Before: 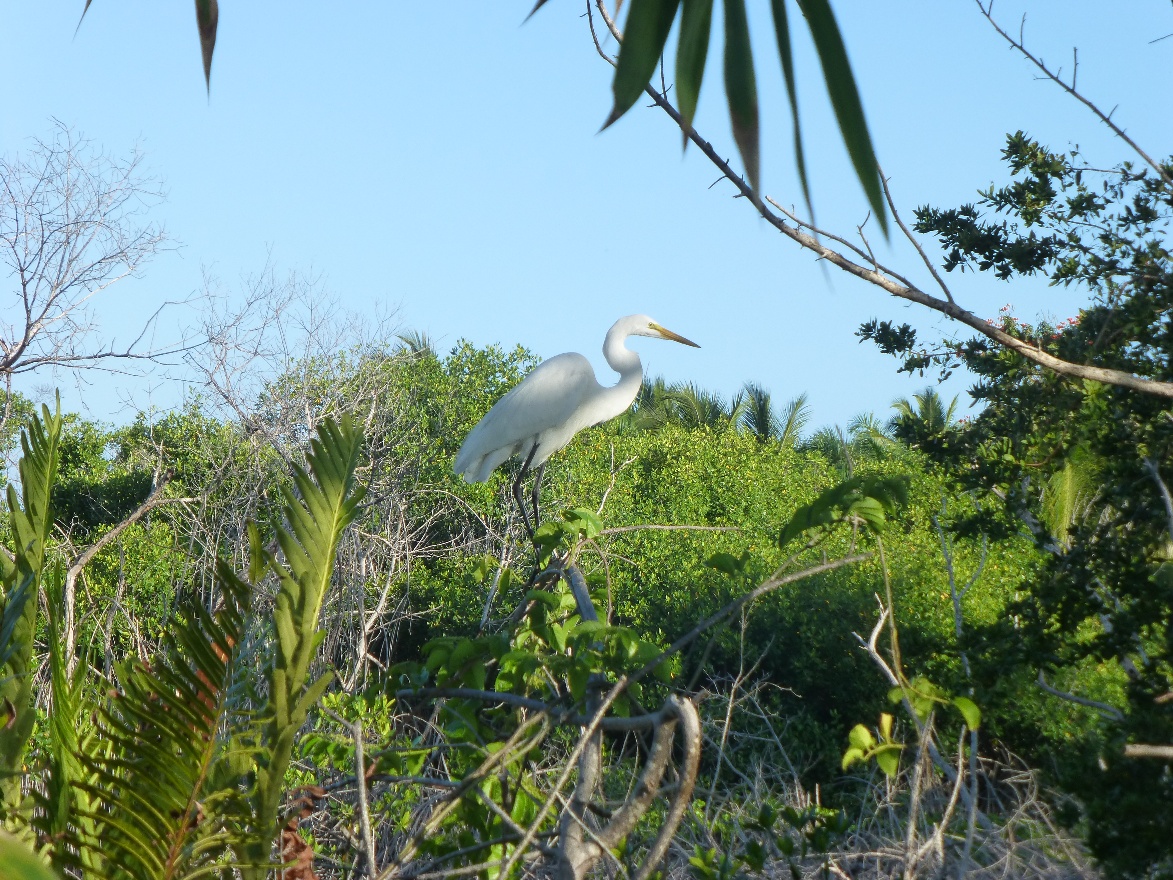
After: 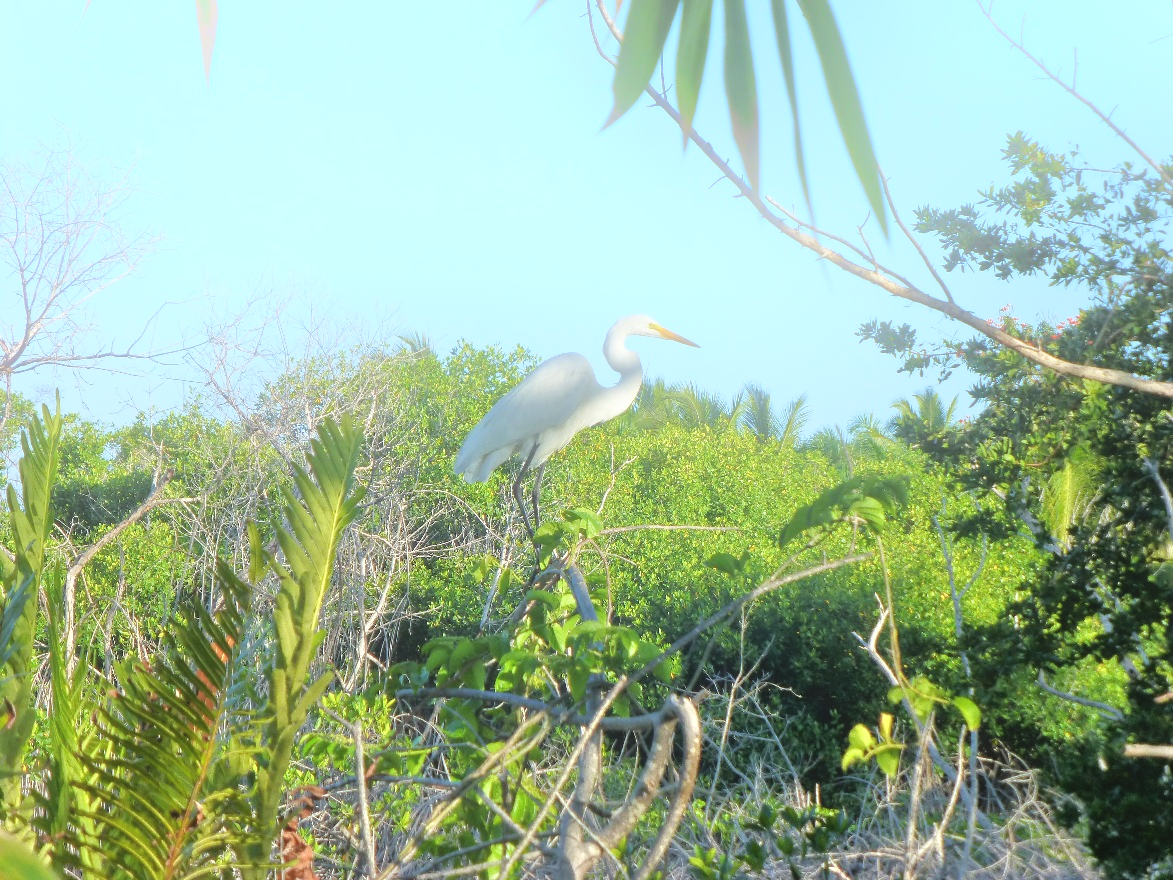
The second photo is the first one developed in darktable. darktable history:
bloom: on, module defaults
shadows and highlights: low approximation 0.01, soften with gaussian
tone equalizer: -7 EV 0.15 EV, -6 EV 0.6 EV, -5 EV 1.15 EV, -4 EV 1.33 EV, -3 EV 1.15 EV, -2 EV 0.6 EV, -1 EV 0.15 EV, mask exposure compensation -0.5 EV
